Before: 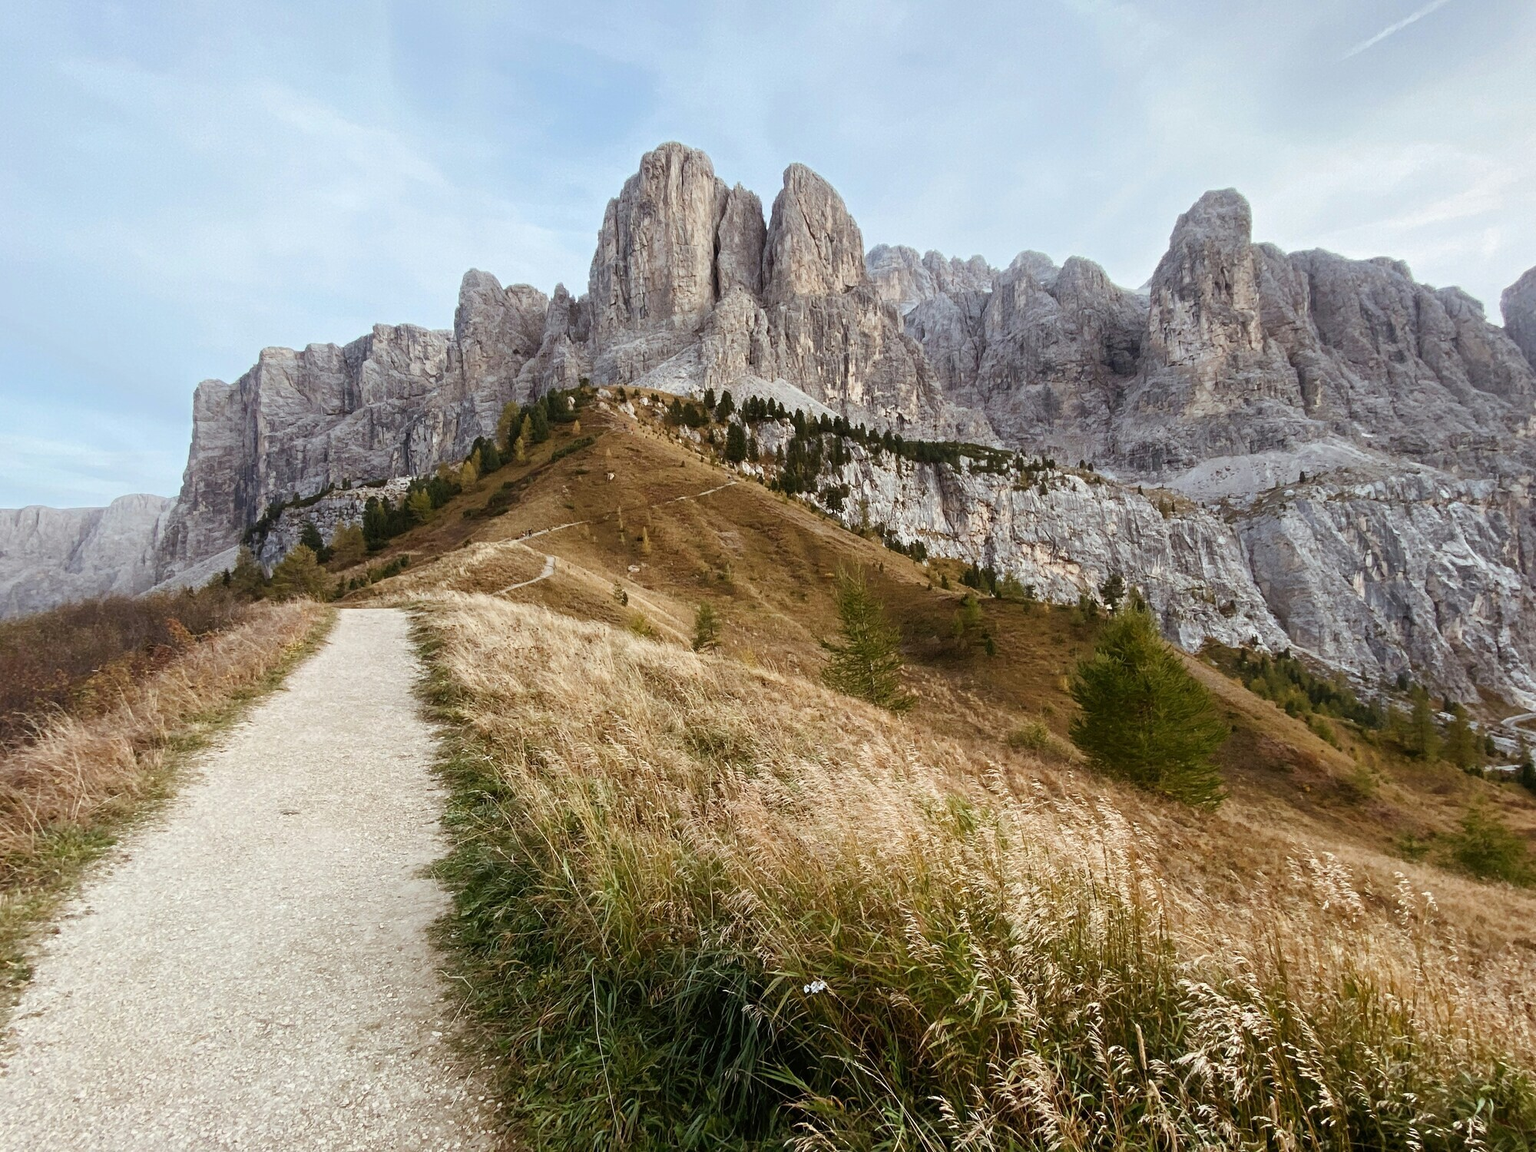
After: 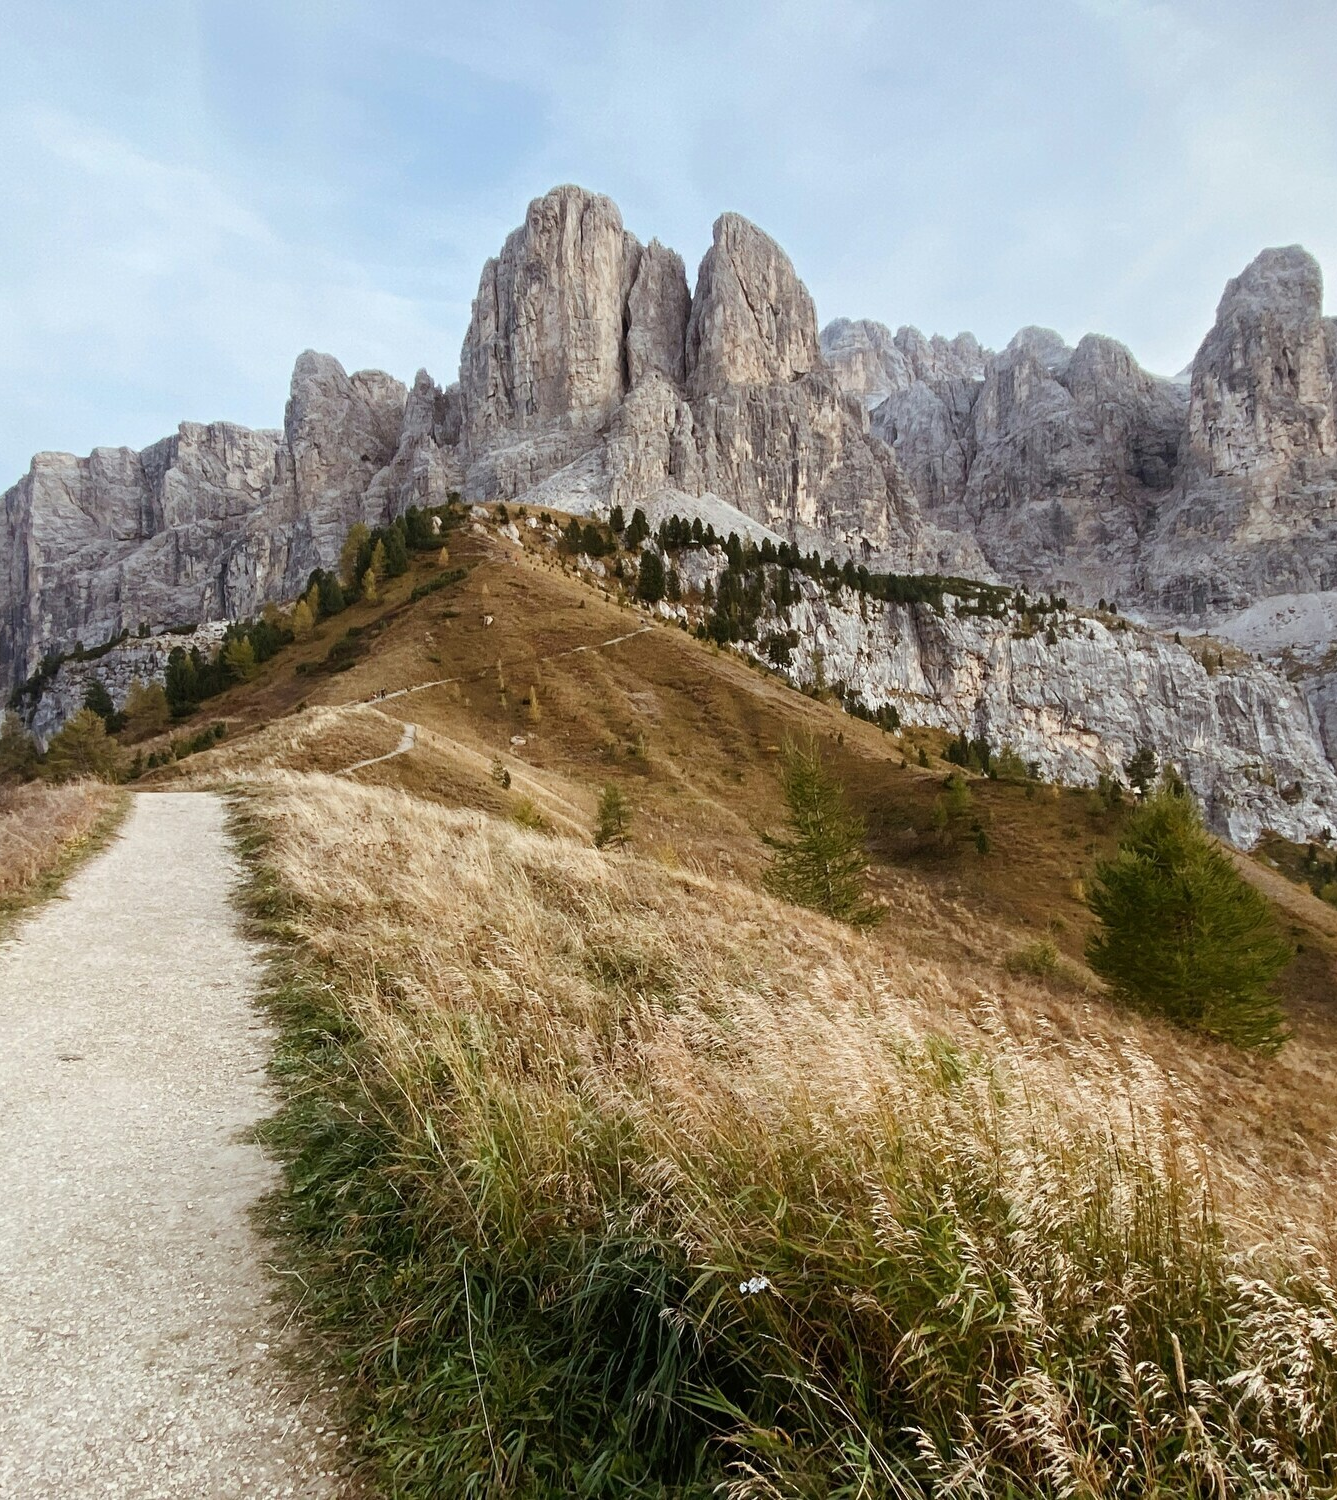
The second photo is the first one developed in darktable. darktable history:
crop: left 15.394%, right 17.736%
